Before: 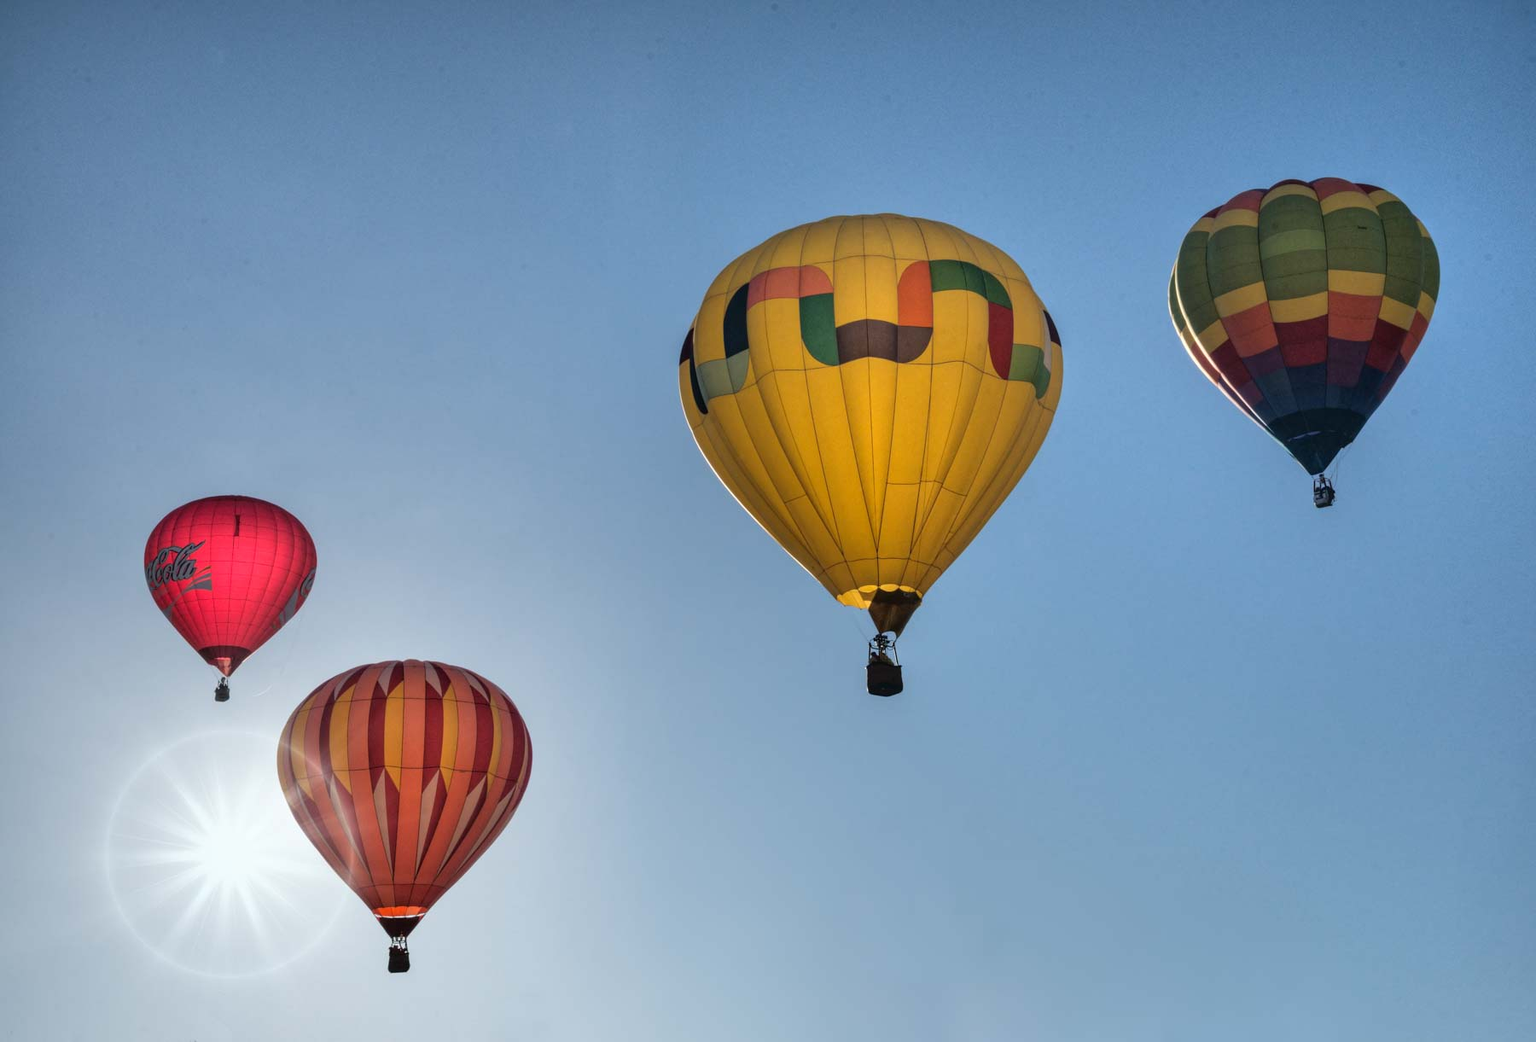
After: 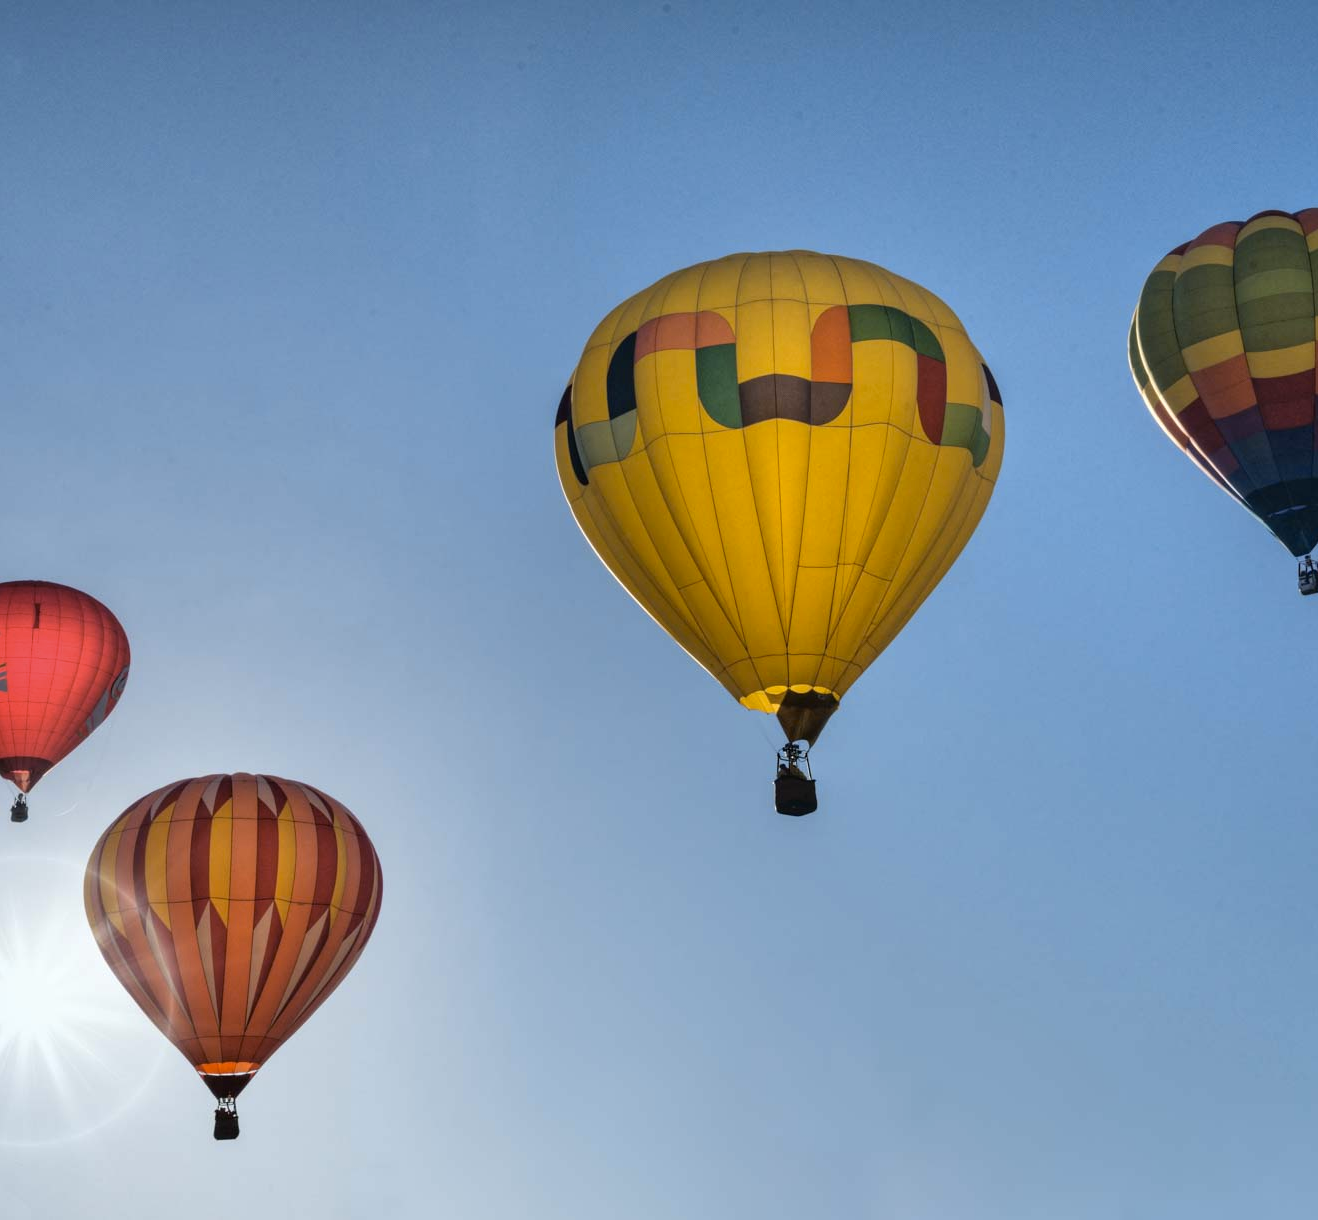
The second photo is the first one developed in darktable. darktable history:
crop: left 13.443%, right 13.31%
color contrast: green-magenta contrast 0.8, blue-yellow contrast 1.1, unbound 0
